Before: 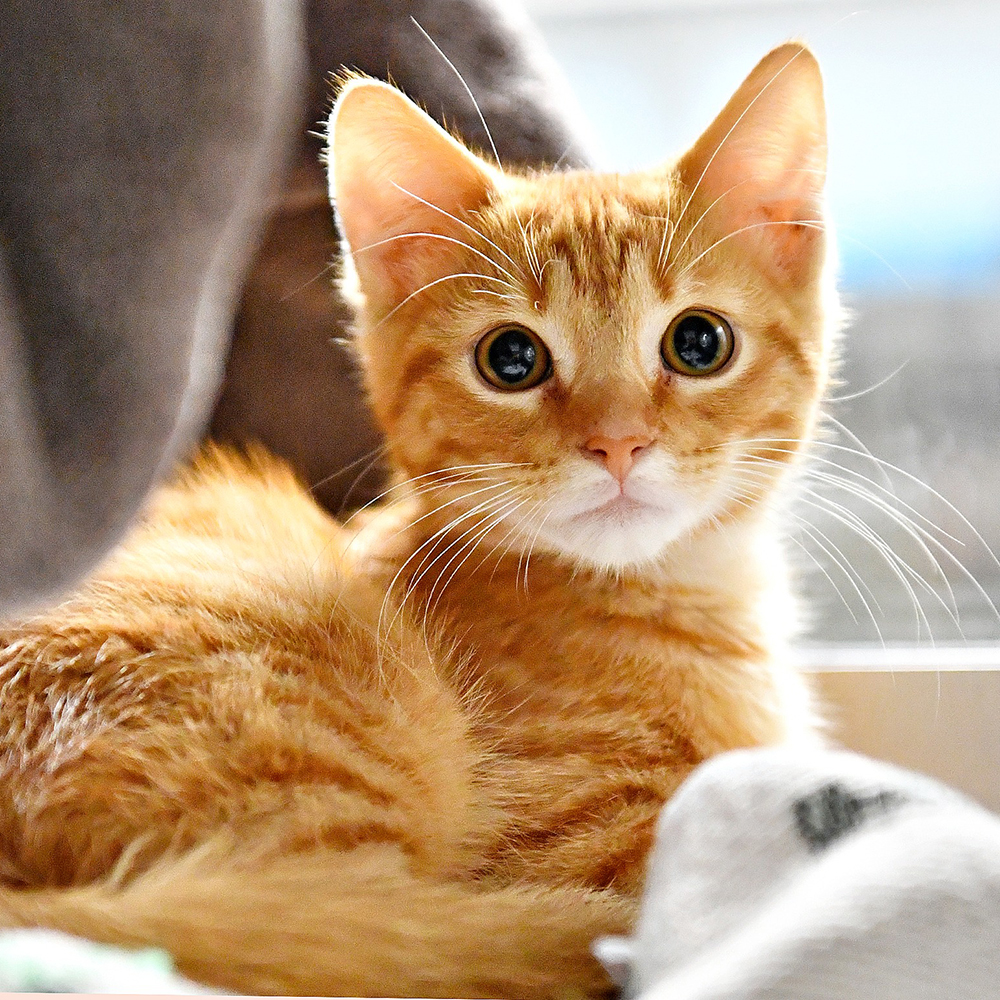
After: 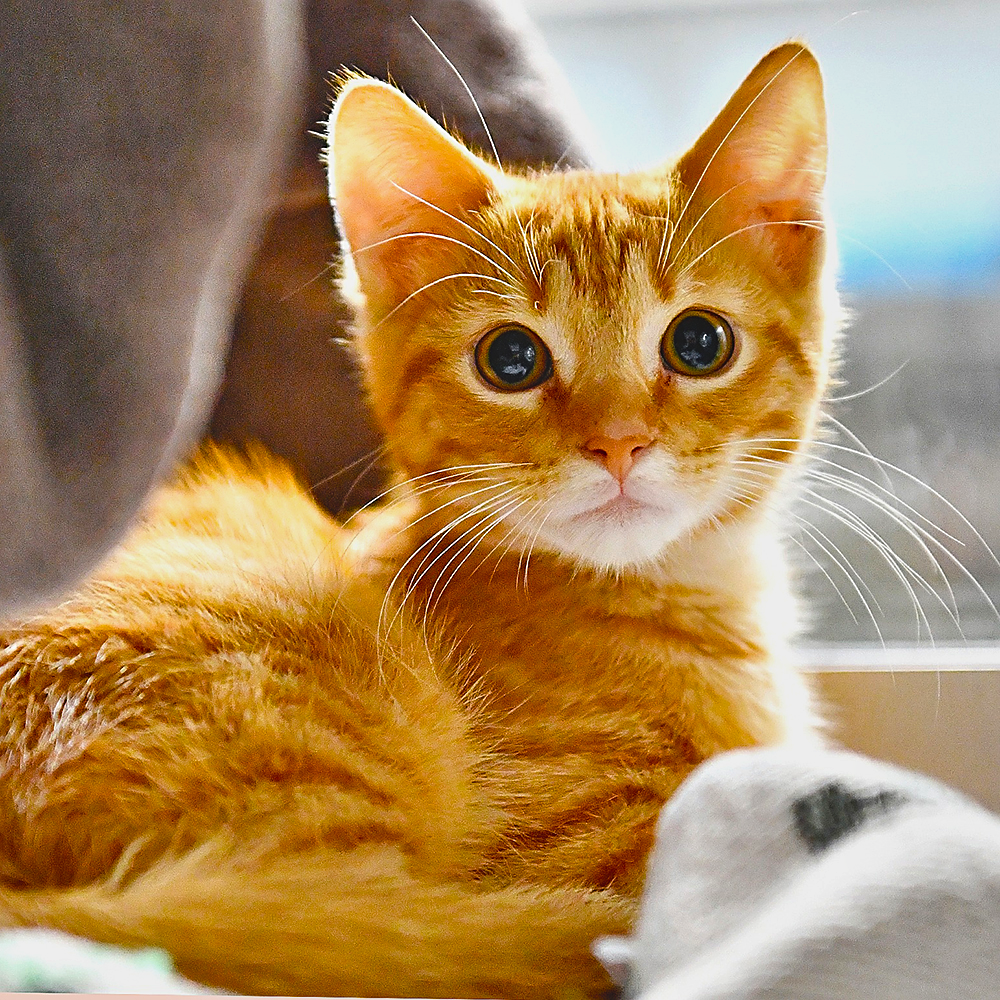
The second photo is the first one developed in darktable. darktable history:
sharpen: on, module defaults
exposure: black level correction -0.014, exposure -0.194 EV, compensate highlight preservation false
shadows and highlights: low approximation 0.01, soften with gaussian
color balance rgb: perceptual saturation grading › global saturation 35.777%, perceptual saturation grading › shadows 34.592%, global vibrance 7.466%
